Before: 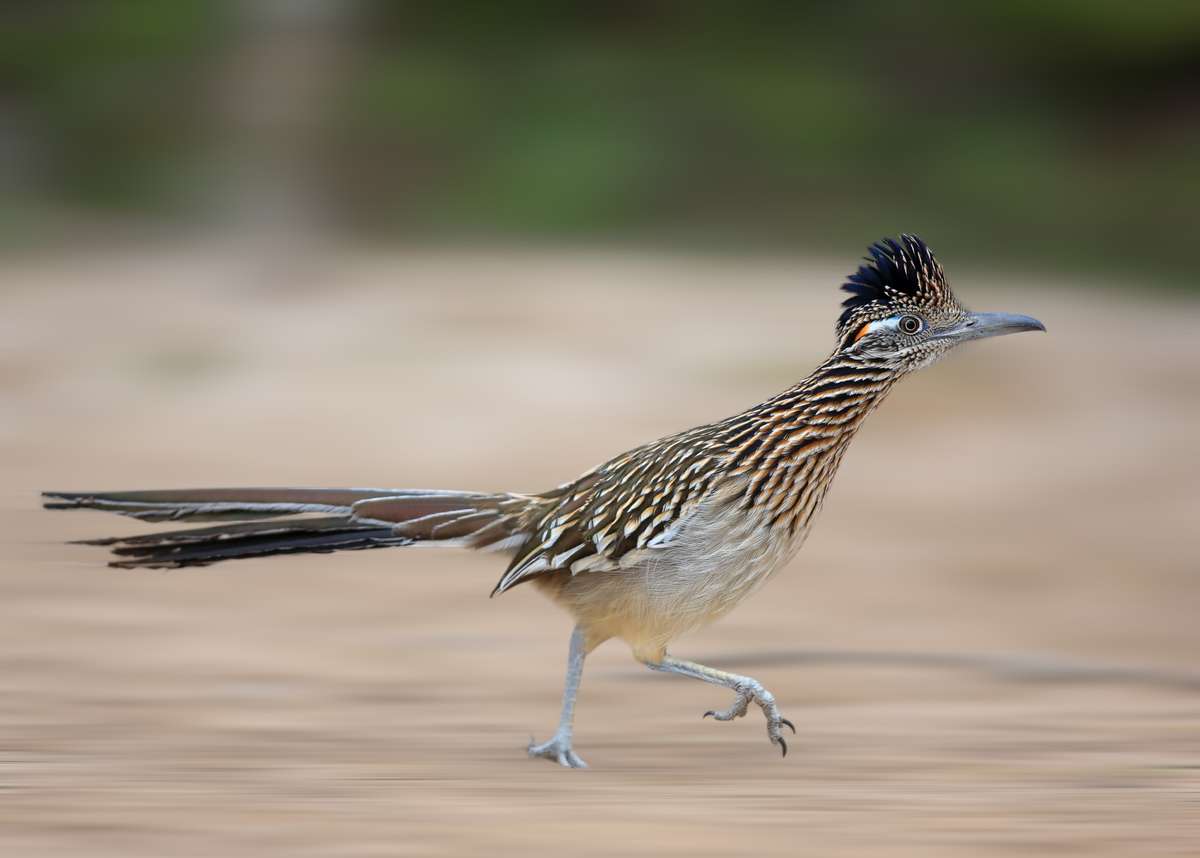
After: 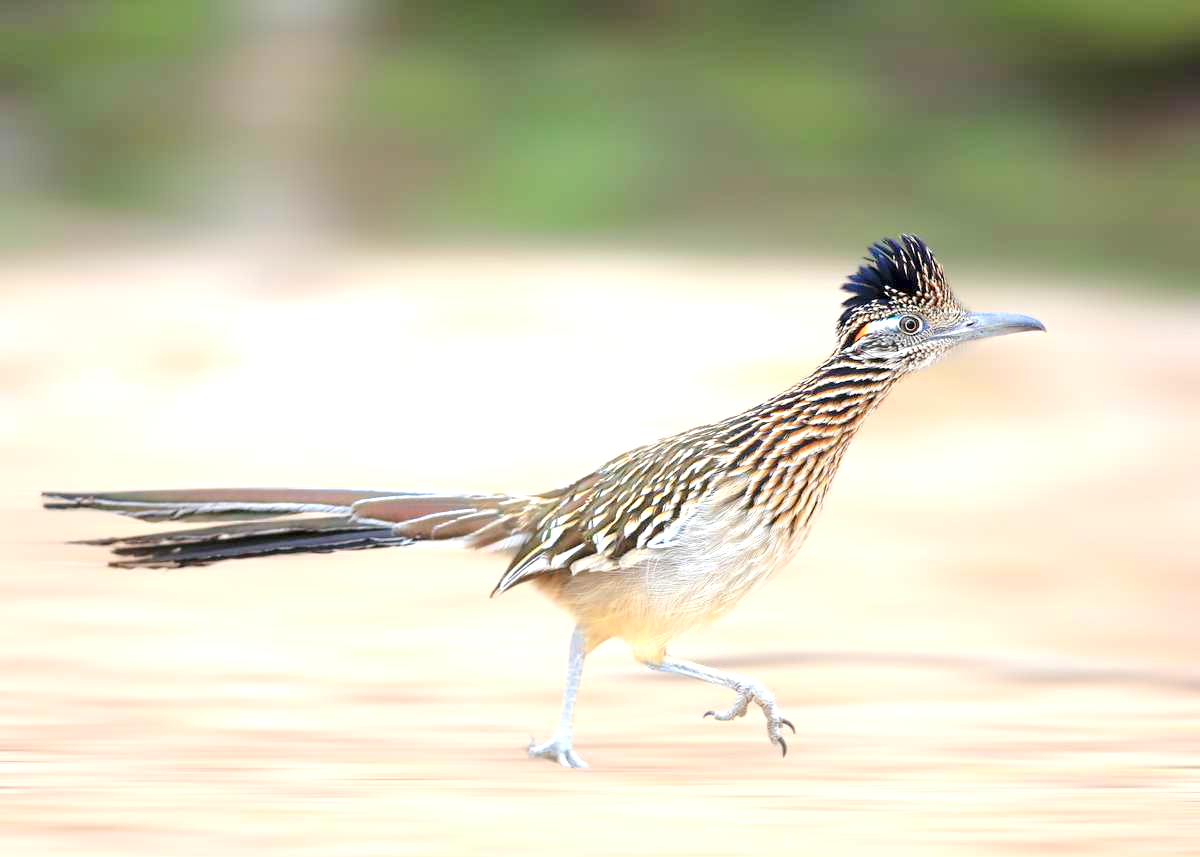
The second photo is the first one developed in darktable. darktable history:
tone equalizer: -8 EV 1.01 EV, -7 EV 0.981 EV, -6 EV 0.994 EV, -5 EV 1.03 EV, -4 EV 1.01 EV, -3 EV 0.722 EV, -2 EV 0.483 EV, -1 EV 0.241 EV, edges refinement/feathering 500, mask exposure compensation -1.57 EV, preserve details no
exposure: exposure 1 EV, compensate highlight preservation false
crop: bottom 0.053%
